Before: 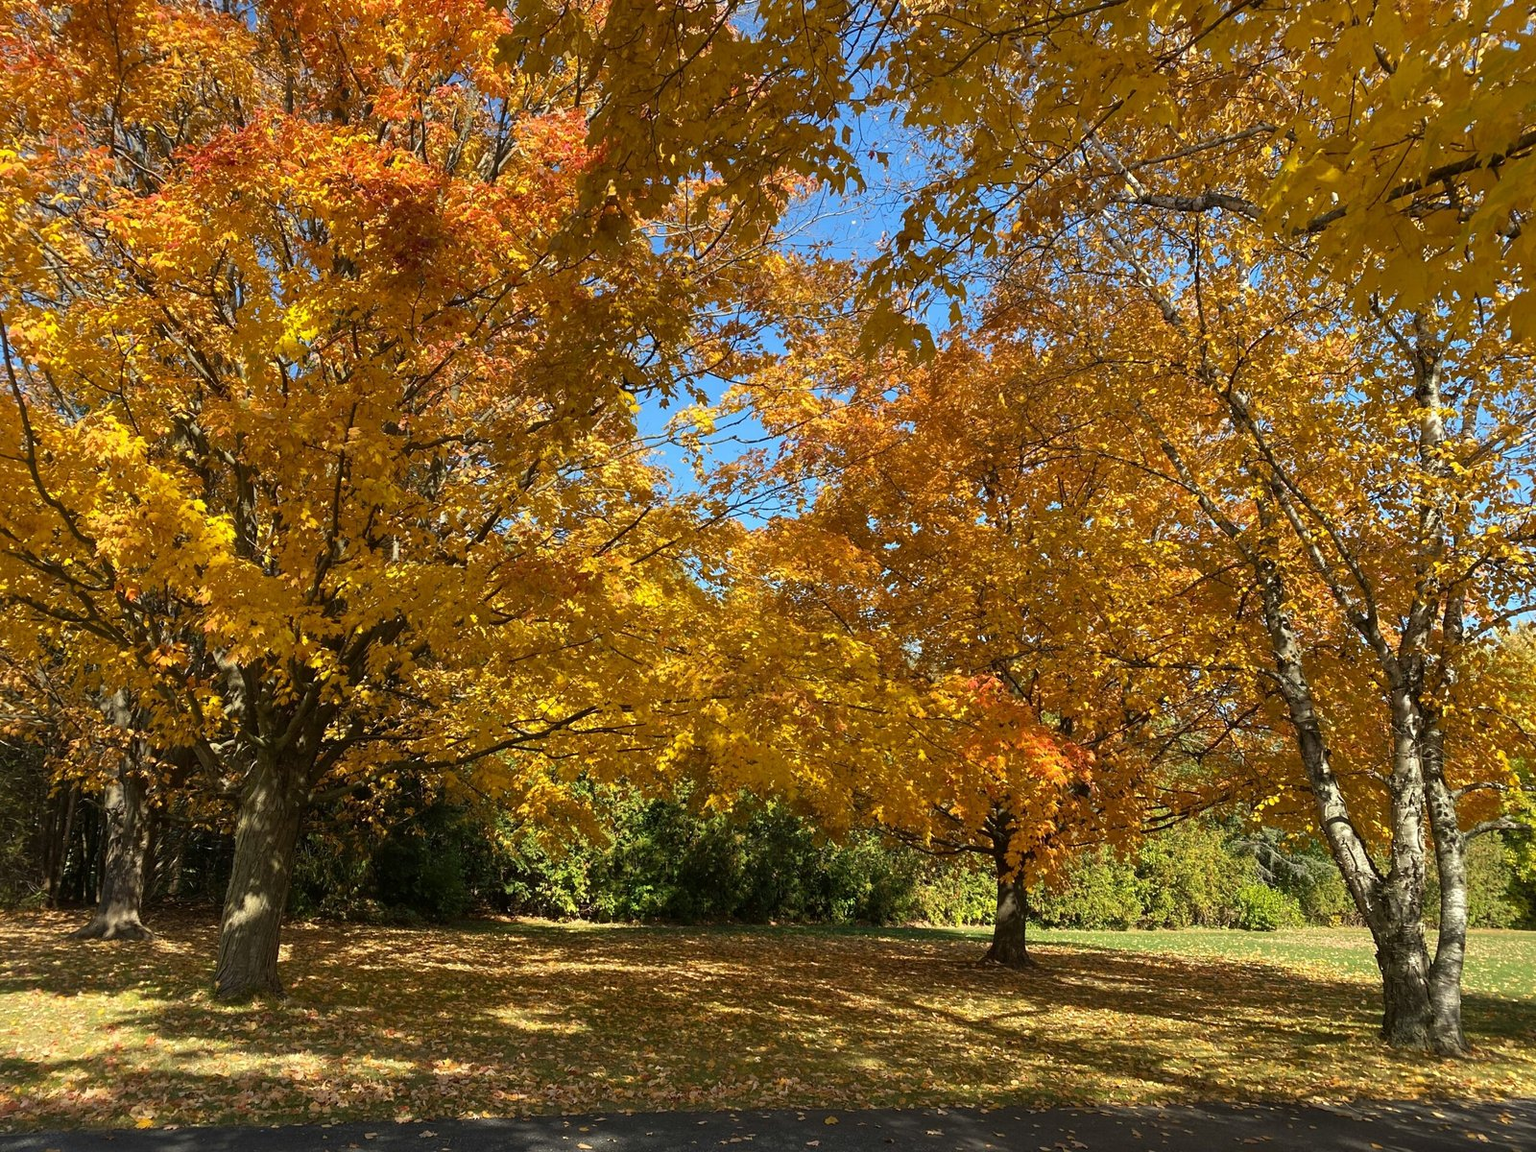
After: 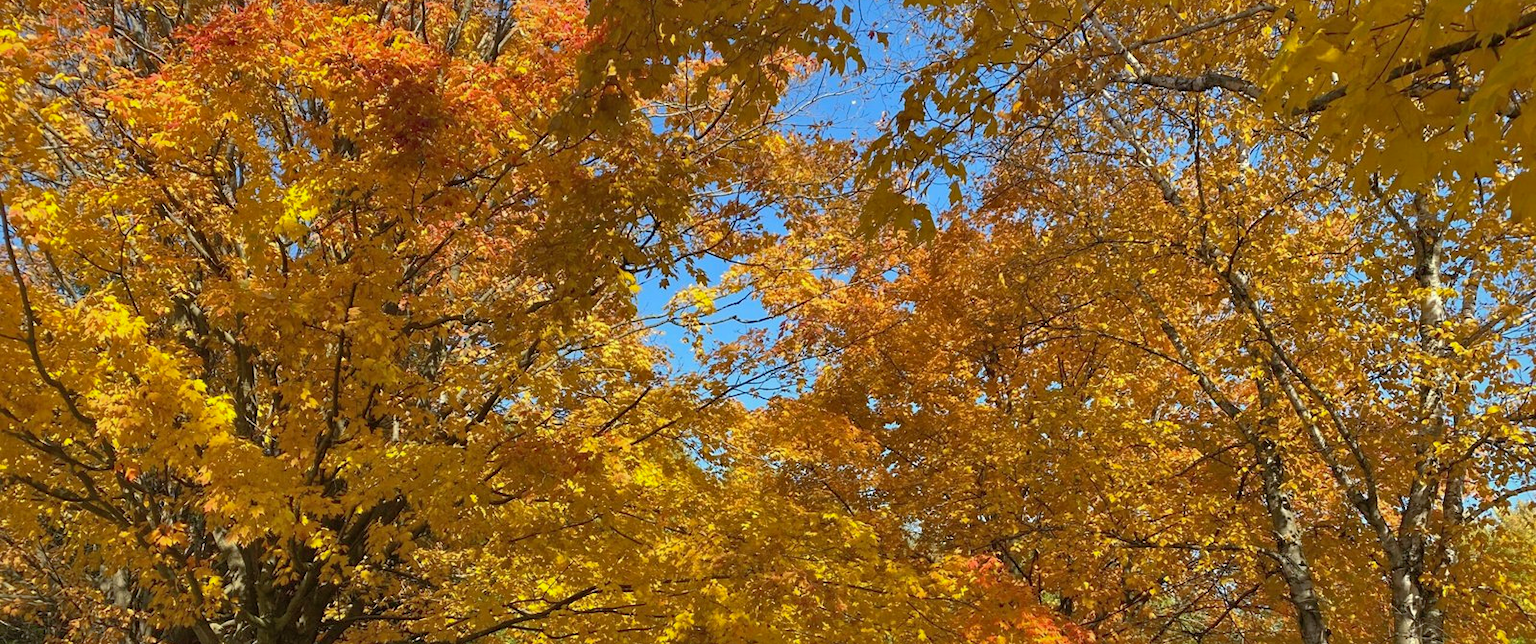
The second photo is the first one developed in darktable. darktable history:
crop and rotate: top 10.468%, bottom 33.604%
shadows and highlights: on, module defaults
haze removal: compatibility mode true, adaptive false
